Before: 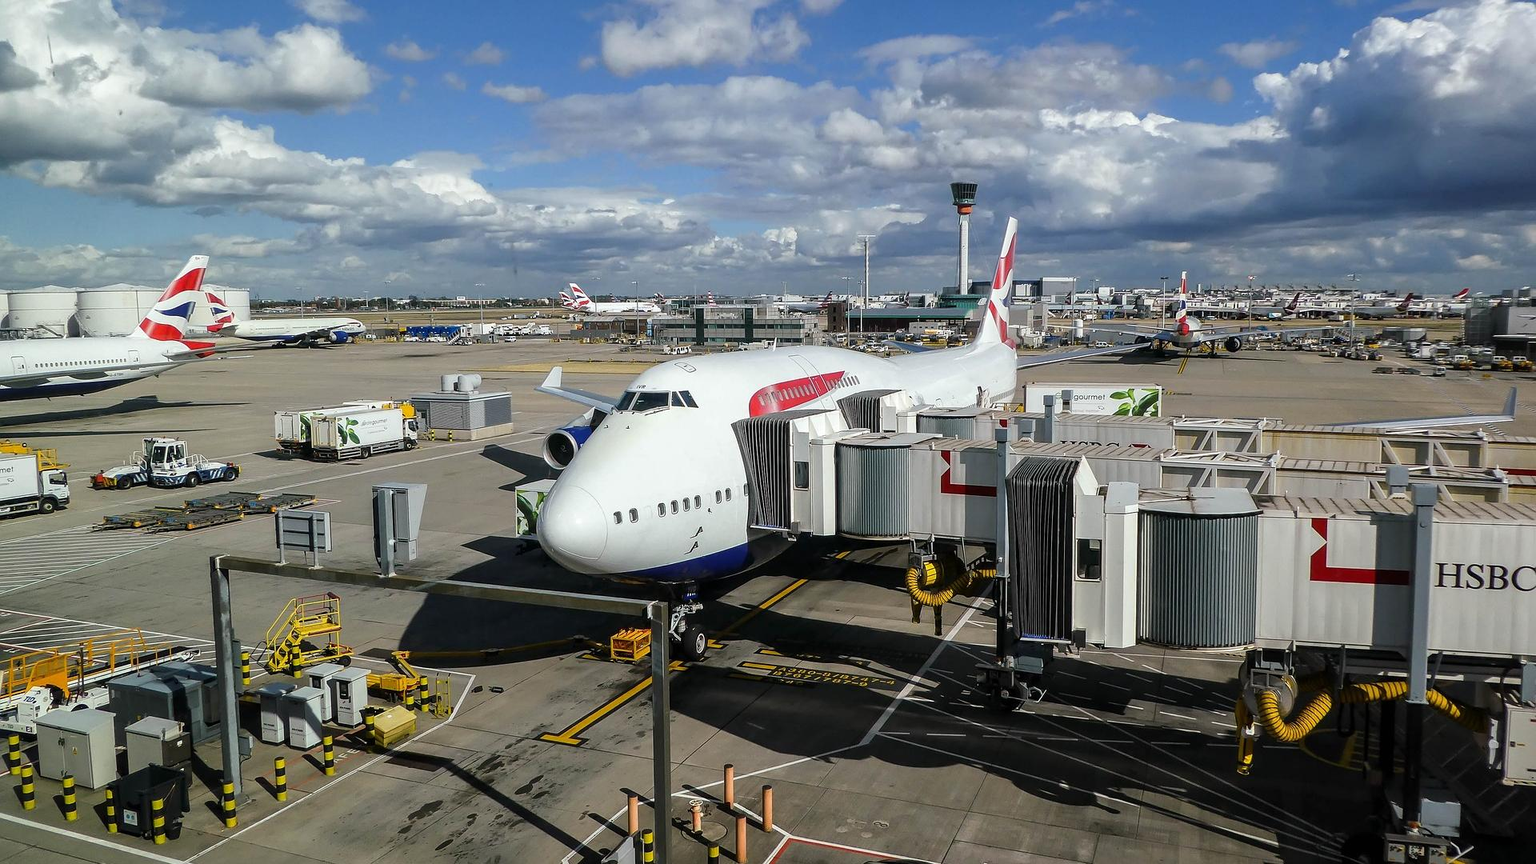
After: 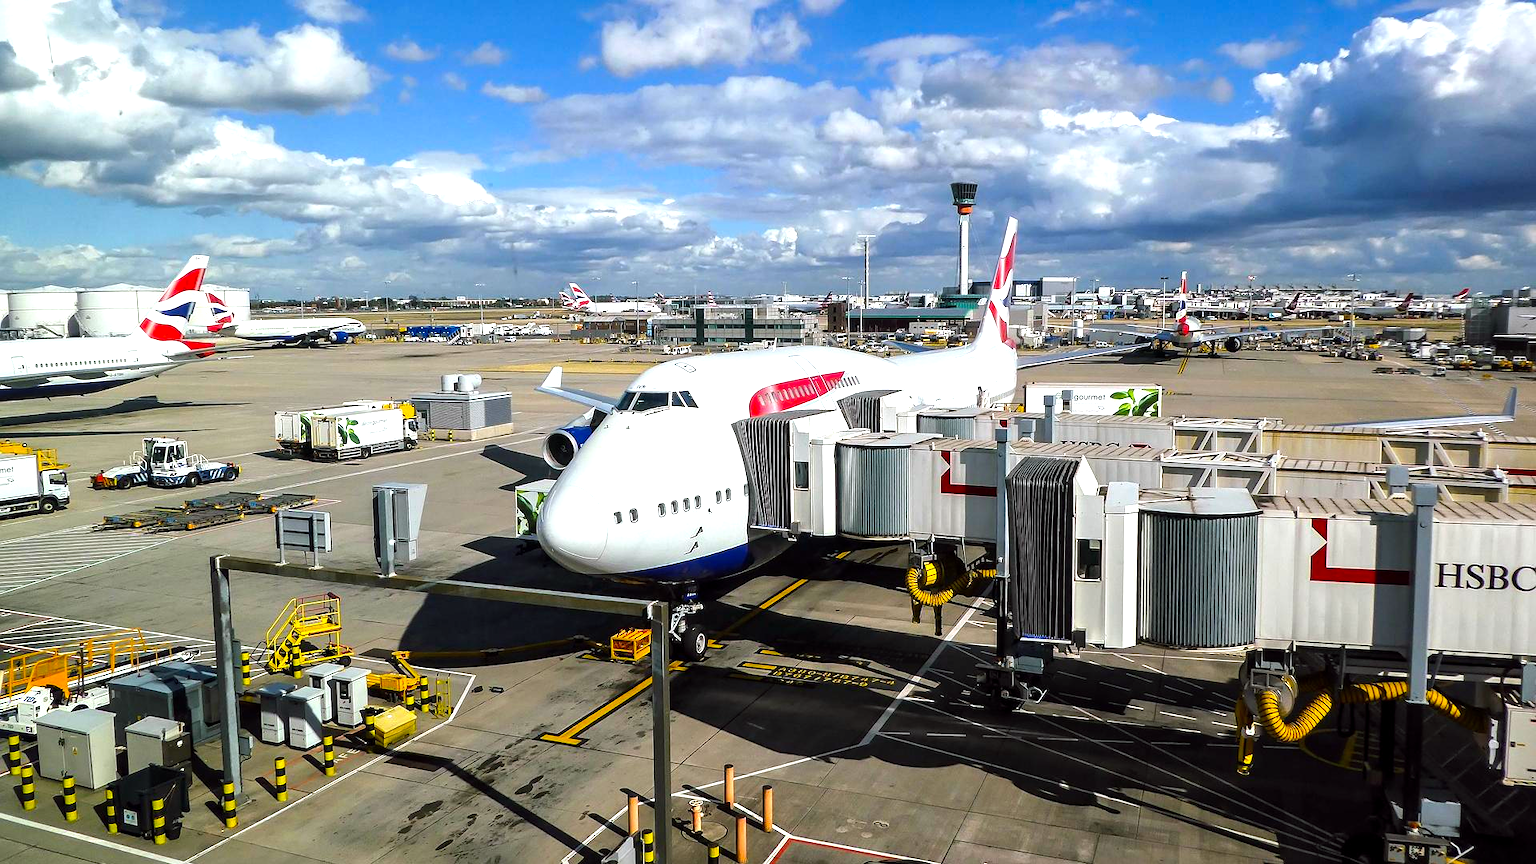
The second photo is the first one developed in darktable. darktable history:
color balance: lift [1, 1.001, 0.999, 1.001], gamma [1, 1.004, 1.007, 0.993], gain [1, 0.991, 0.987, 1.013], contrast 10%, output saturation 120%
exposure: black level correction 0.001, exposure 0.5 EV, compensate exposure bias true, compensate highlight preservation false
